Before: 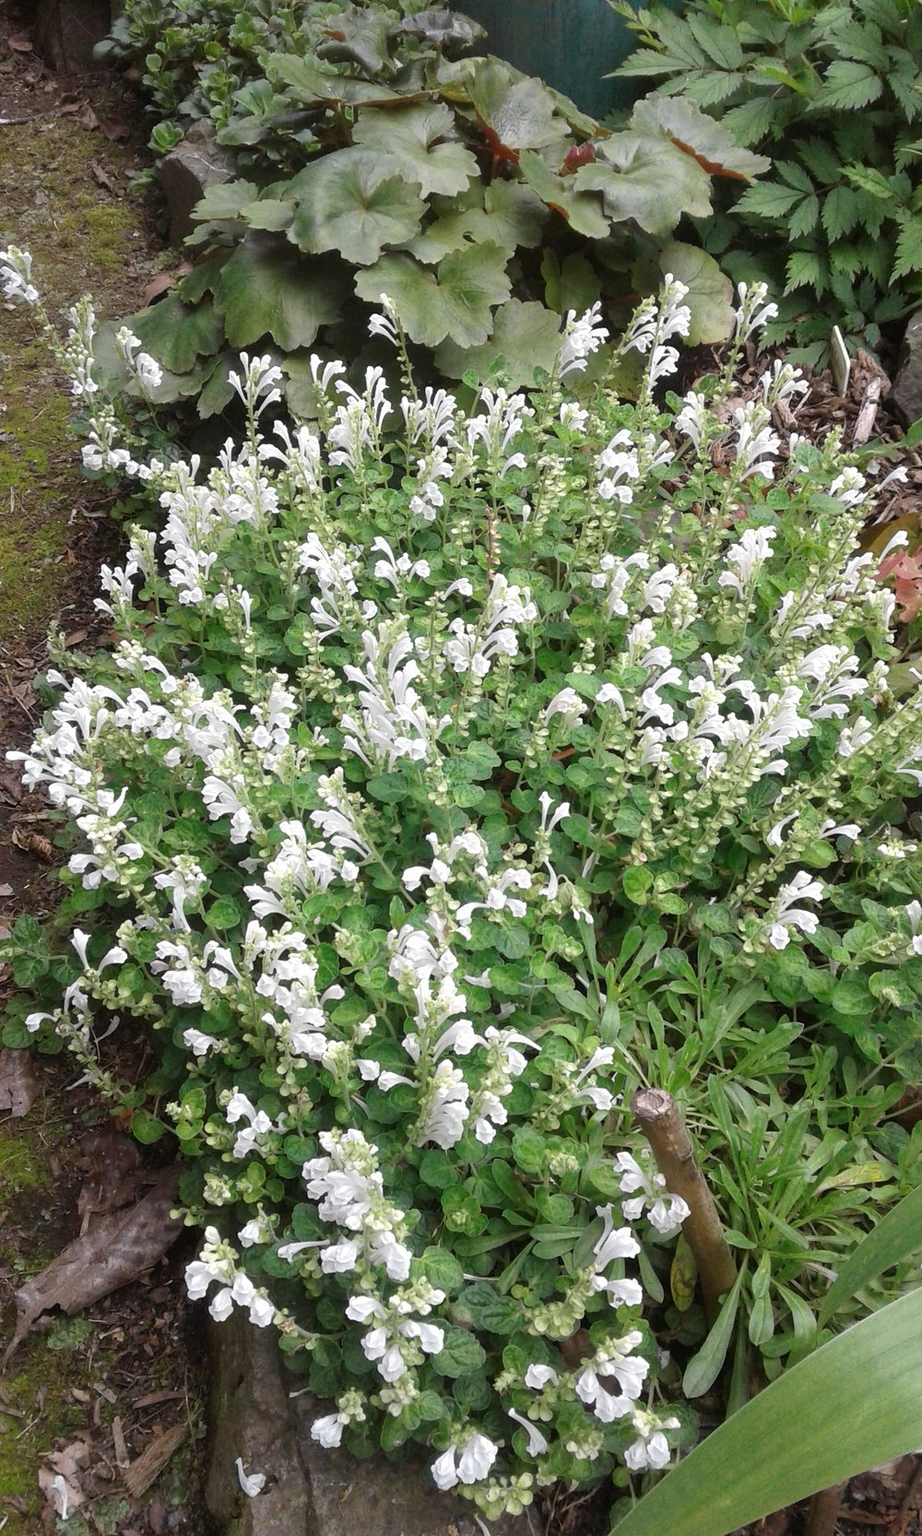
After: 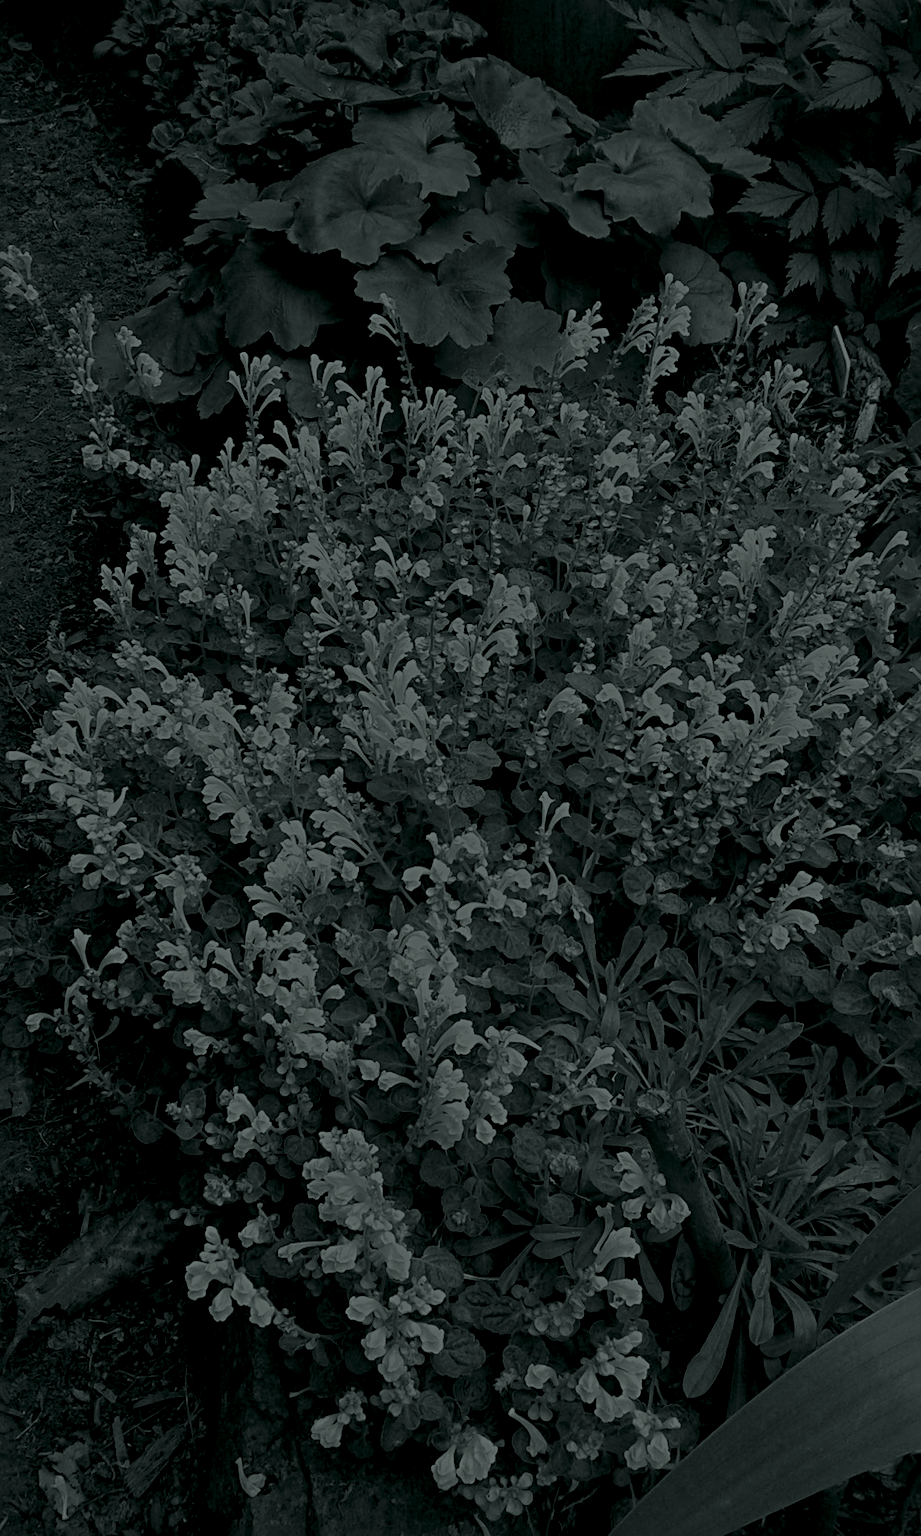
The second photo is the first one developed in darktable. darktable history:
colorize: hue 90°, saturation 19%, lightness 1.59%, version 1
color balance: output saturation 120%
sharpen: radius 4
tone equalizer: on, module defaults
local contrast: mode bilateral grid, contrast 20, coarseness 50, detail 120%, midtone range 0.2
